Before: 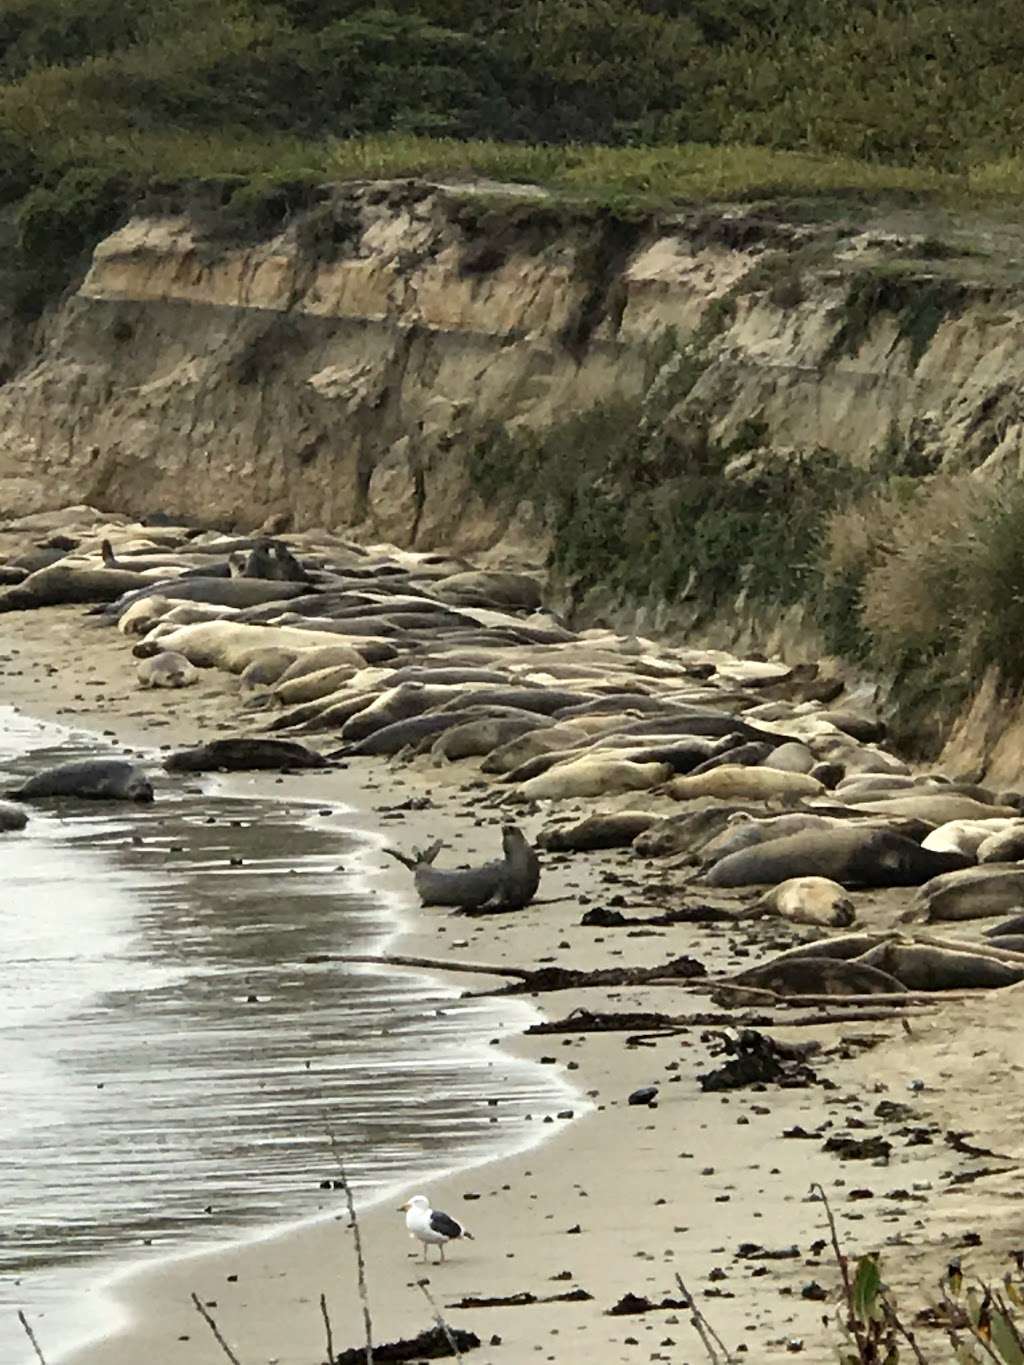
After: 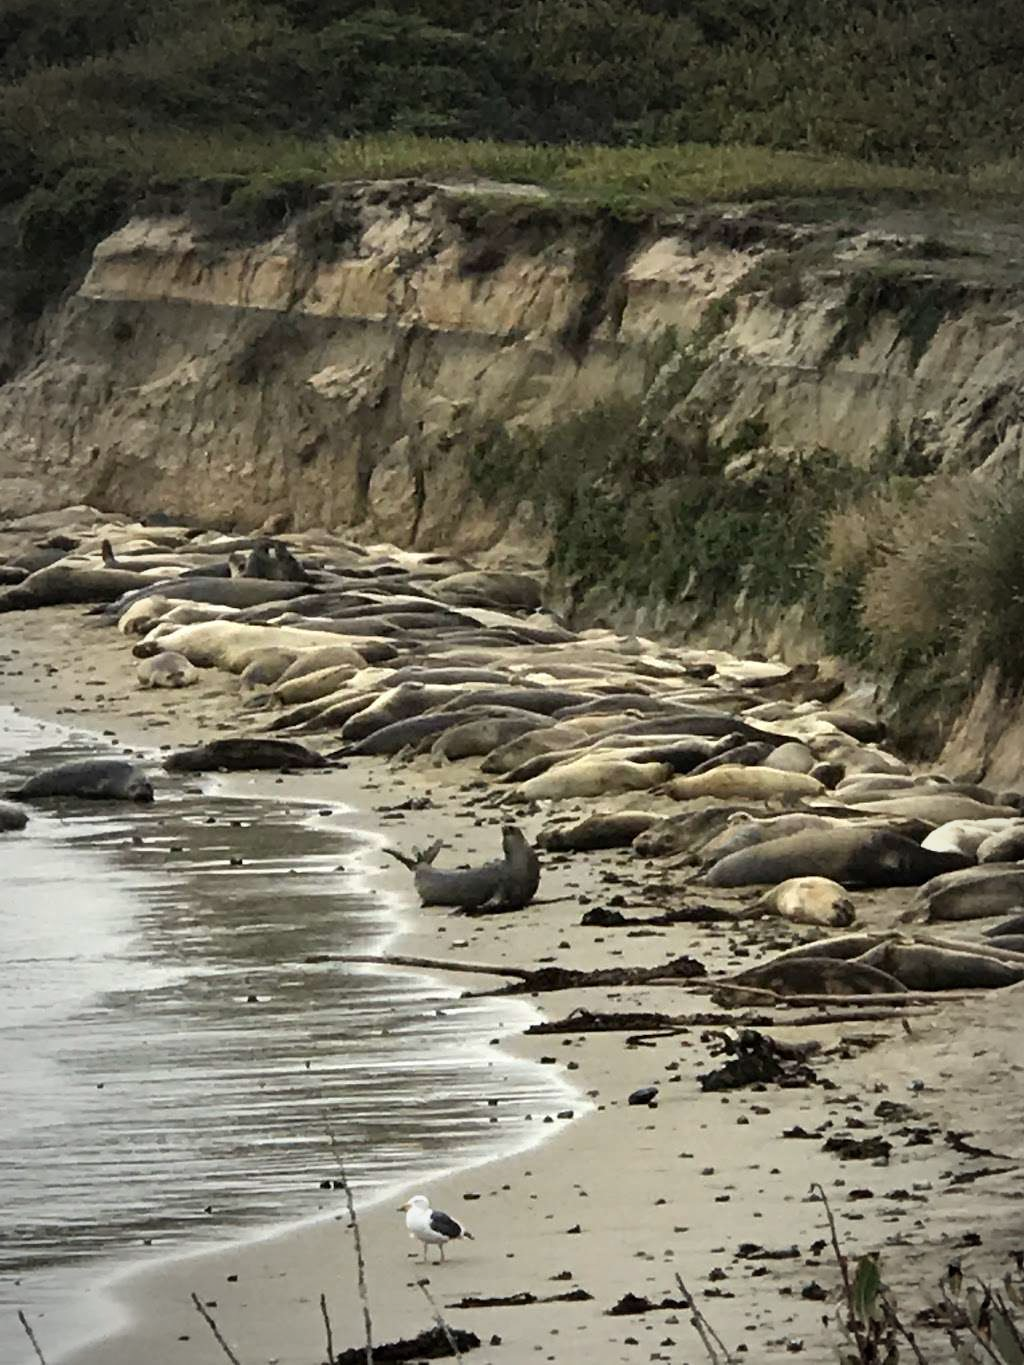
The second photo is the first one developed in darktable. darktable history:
vignetting: fall-off start 67.35%, fall-off radius 66.66%, automatic ratio true
